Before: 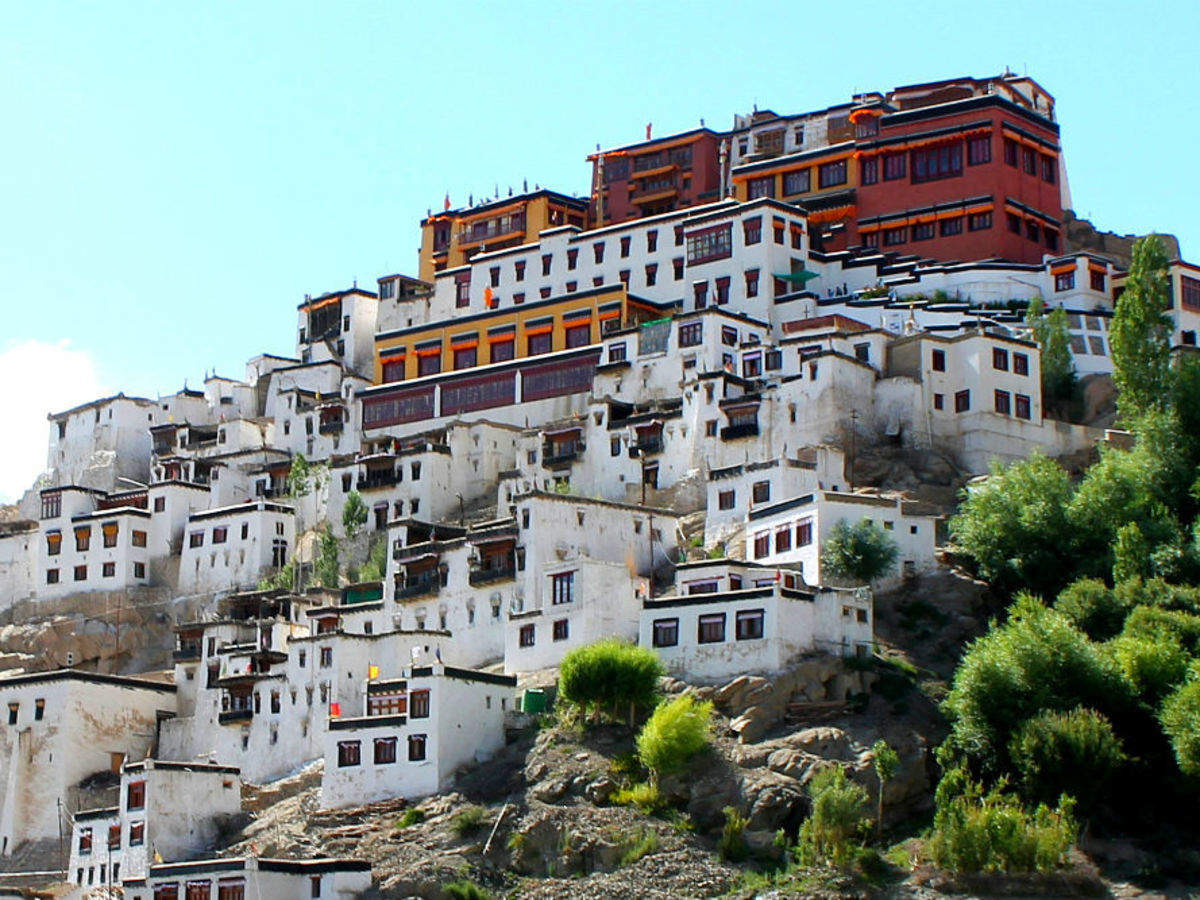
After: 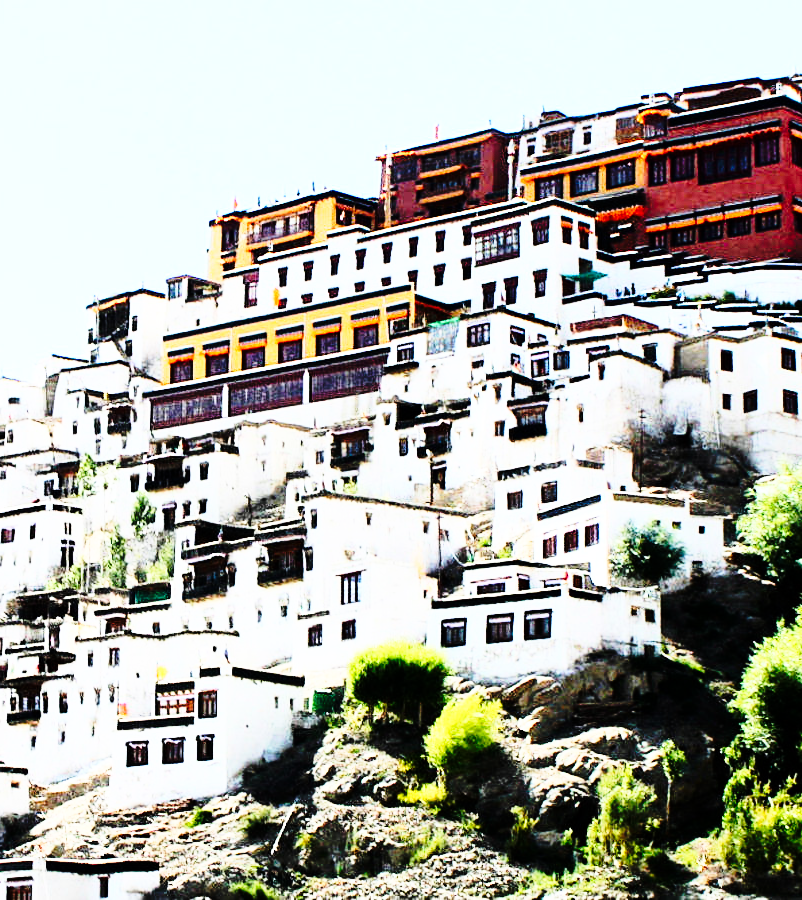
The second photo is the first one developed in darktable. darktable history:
crop and rotate: left 17.732%, right 15.423%
base curve: curves: ch0 [(0, 0) (0.04, 0.03) (0.133, 0.232) (0.448, 0.748) (0.843, 0.968) (1, 1)], preserve colors none
rgb curve: curves: ch0 [(0, 0) (0.21, 0.15) (0.24, 0.21) (0.5, 0.75) (0.75, 0.96) (0.89, 0.99) (1, 1)]; ch1 [(0, 0.02) (0.21, 0.13) (0.25, 0.2) (0.5, 0.67) (0.75, 0.9) (0.89, 0.97) (1, 1)]; ch2 [(0, 0.02) (0.21, 0.13) (0.25, 0.2) (0.5, 0.67) (0.75, 0.9) (0.89, 0.97) (1, 1)], compensate middle gray true
